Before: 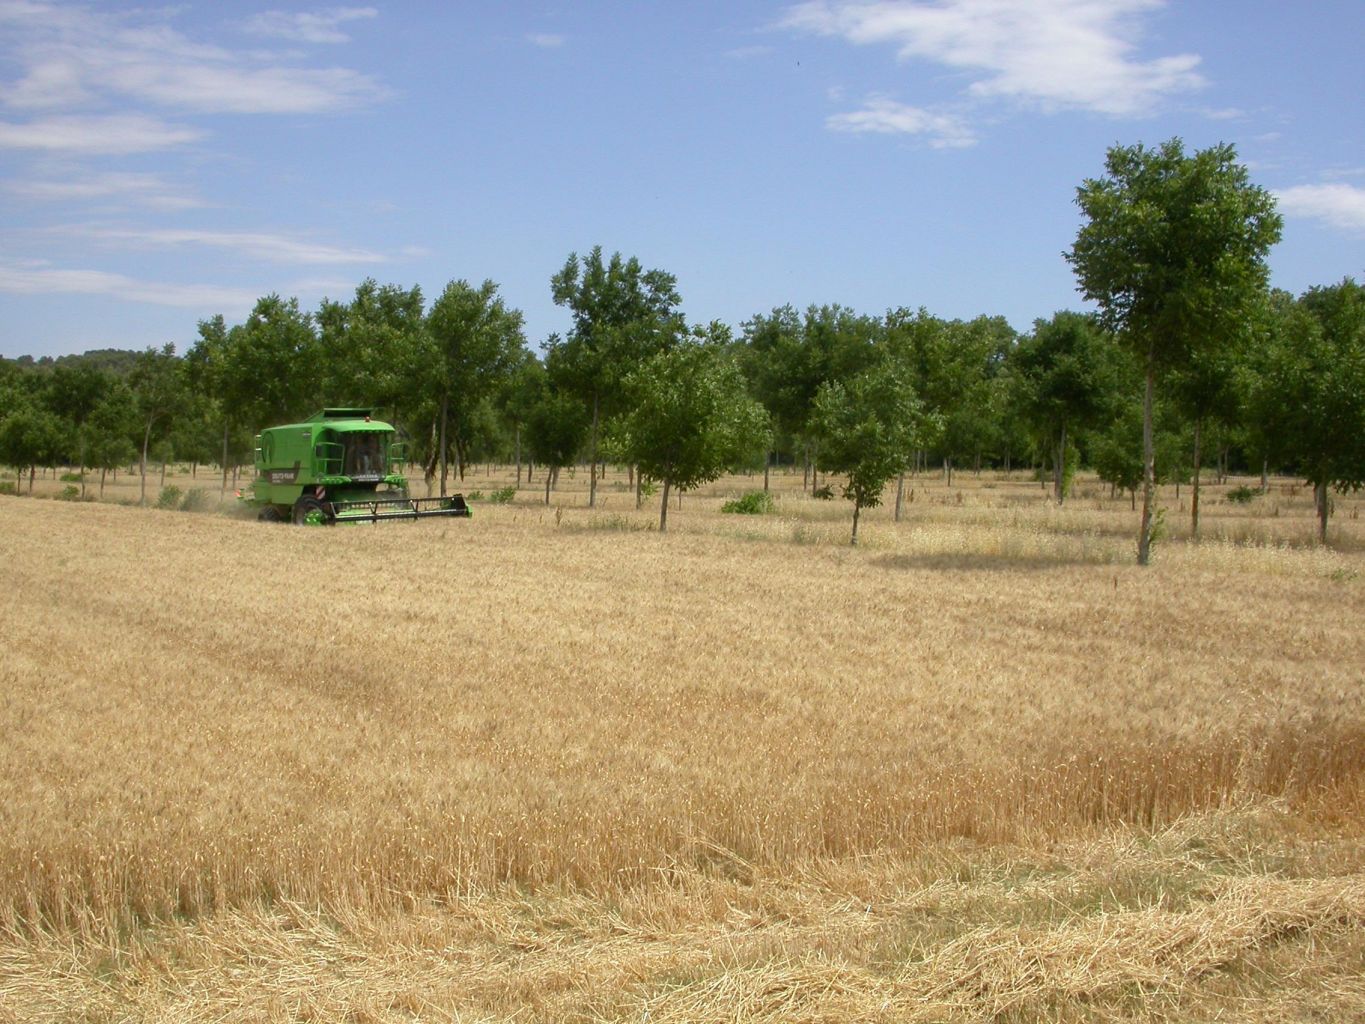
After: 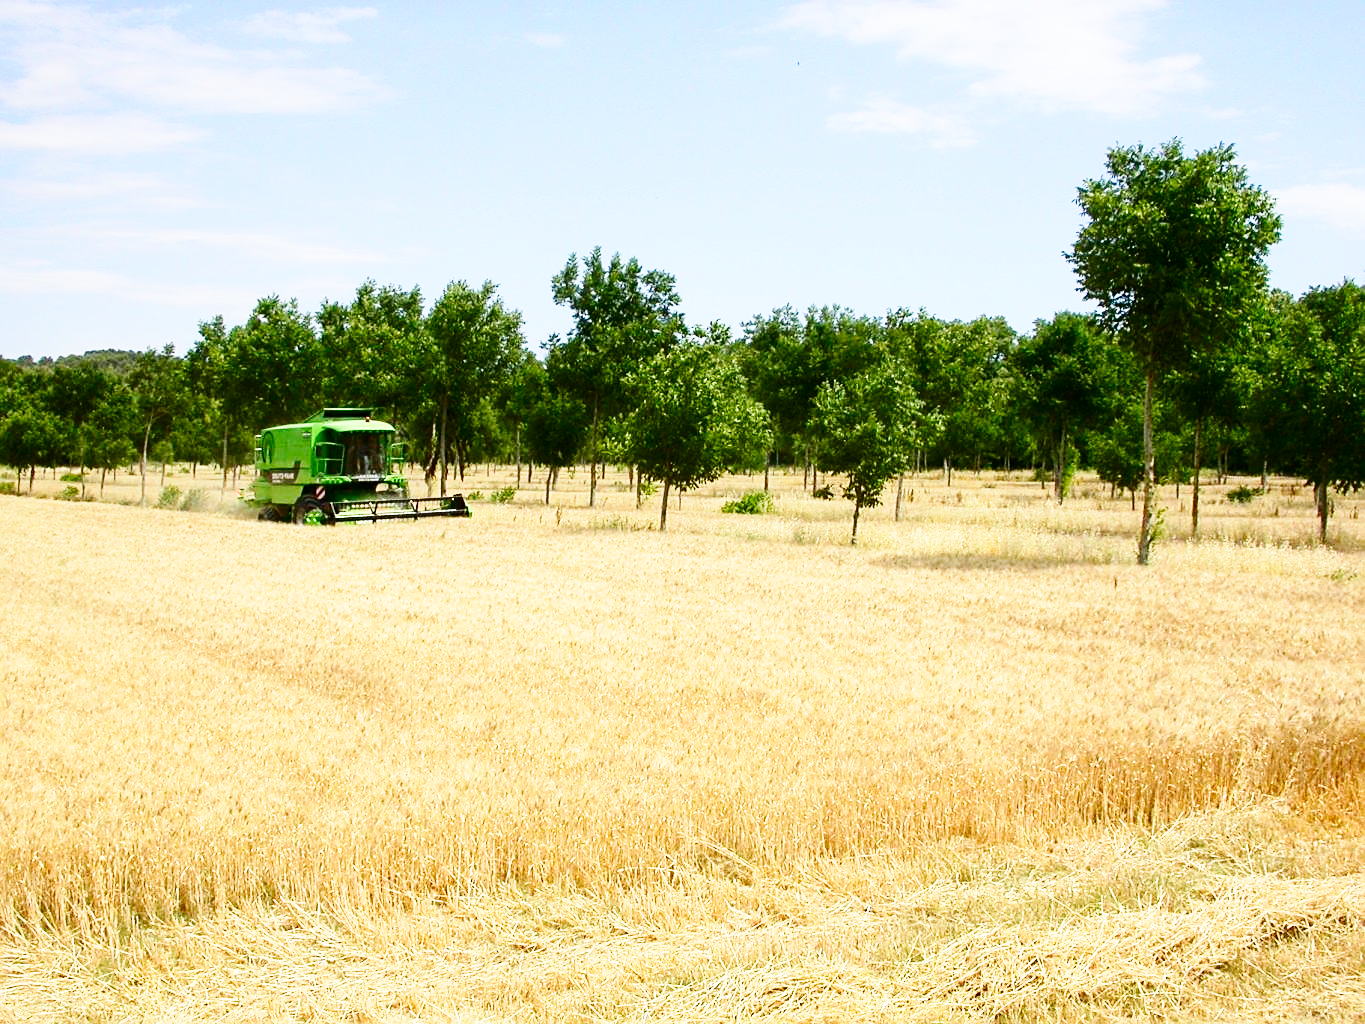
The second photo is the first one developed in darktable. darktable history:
contrast brightness saturation: contrast 0.188, brightness -0.104, saturation 0.208
base curve: curves: ch0 [(0, 0) (0.018, 0.026) (0.143, 0.37) (0.33, 0.731) (0.458, 0.853) (0.735, 0.965) (0.905, 0.986) (1, 1)], preserve colors none
sharpen: radius 1.918
